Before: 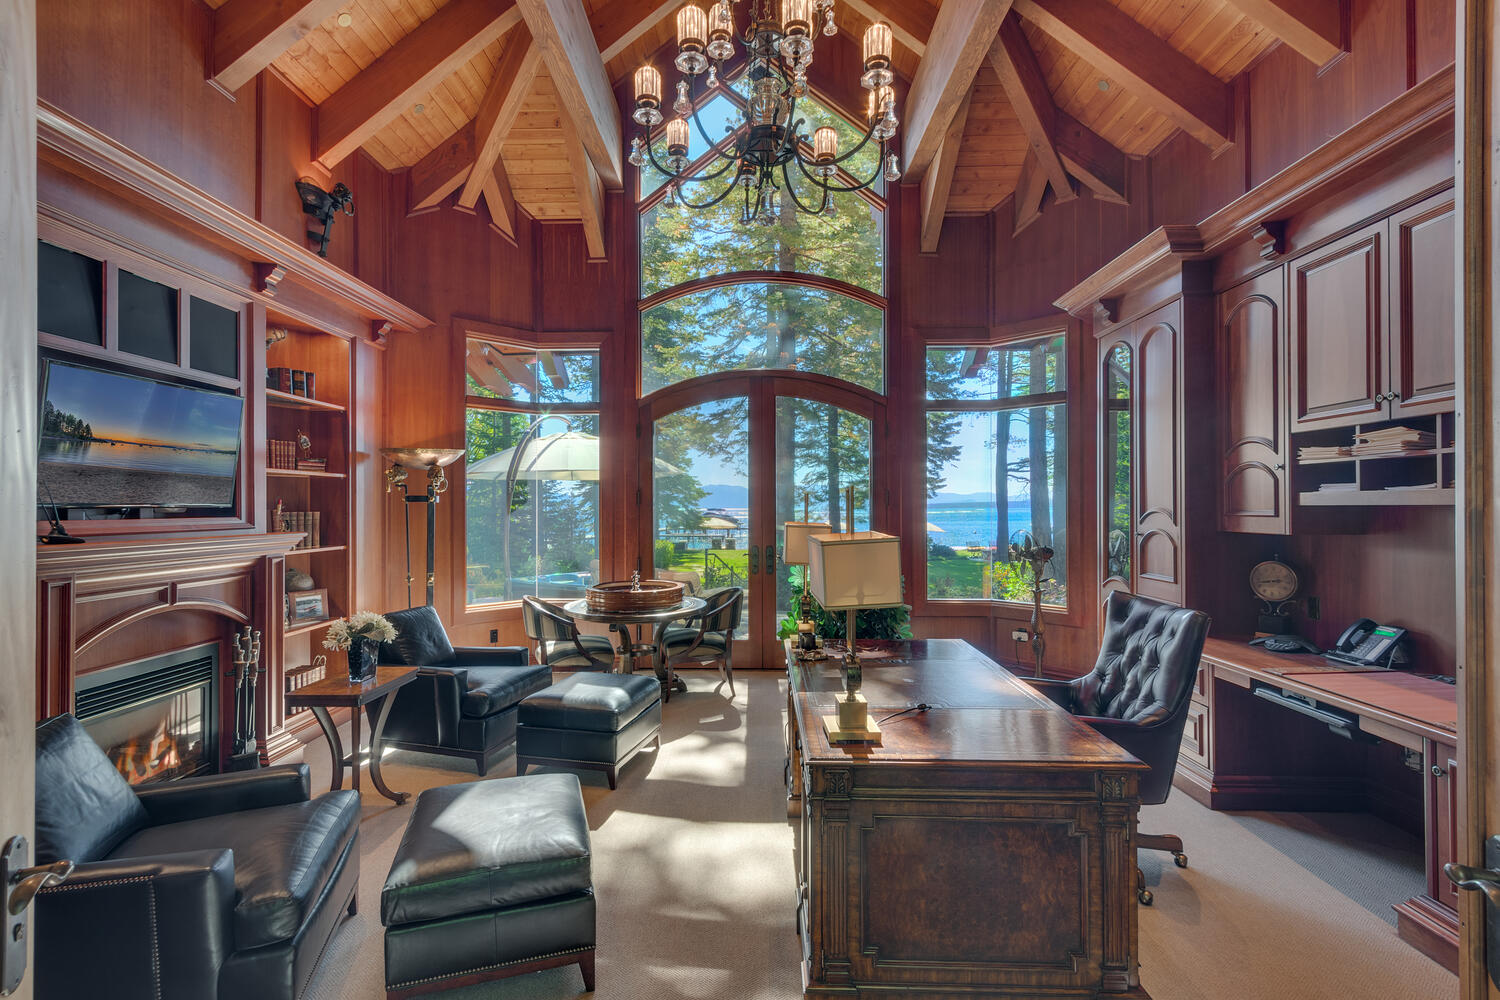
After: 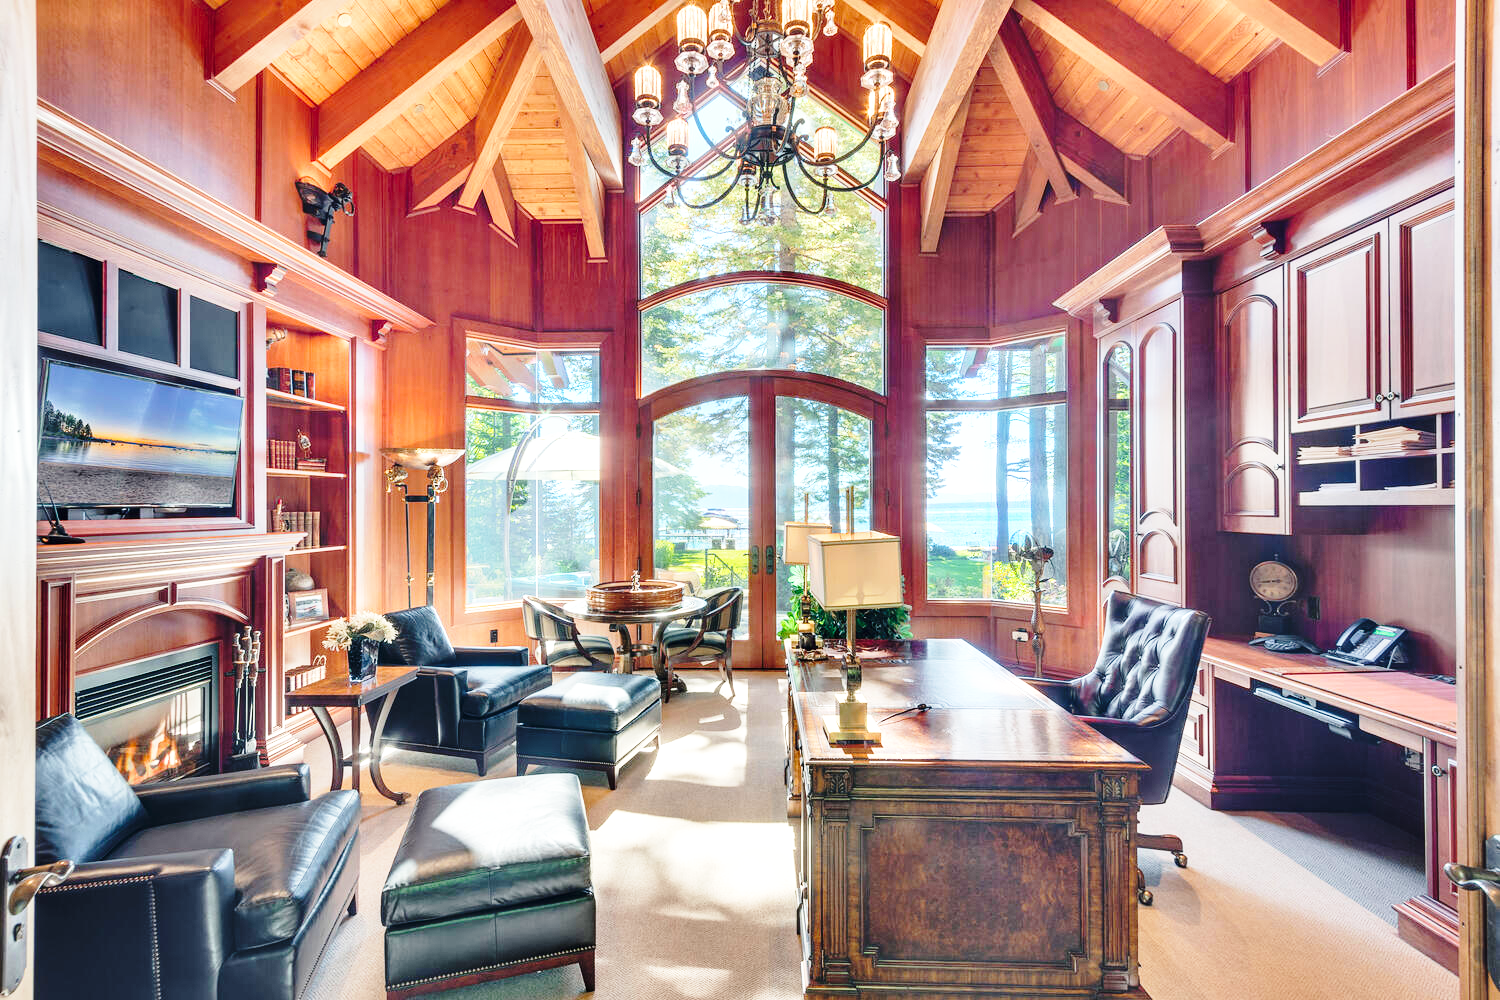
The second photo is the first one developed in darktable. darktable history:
exposure: black level correction 0, exposure 0.588 EV, compensate highlight preservation false
base curve: curves: ch0 [(0, 0) (0.028, 0.03) (0.105, 0.232) (0.387, 0.748) (0.754, 0.968) (1, 1)], preserve colors none
